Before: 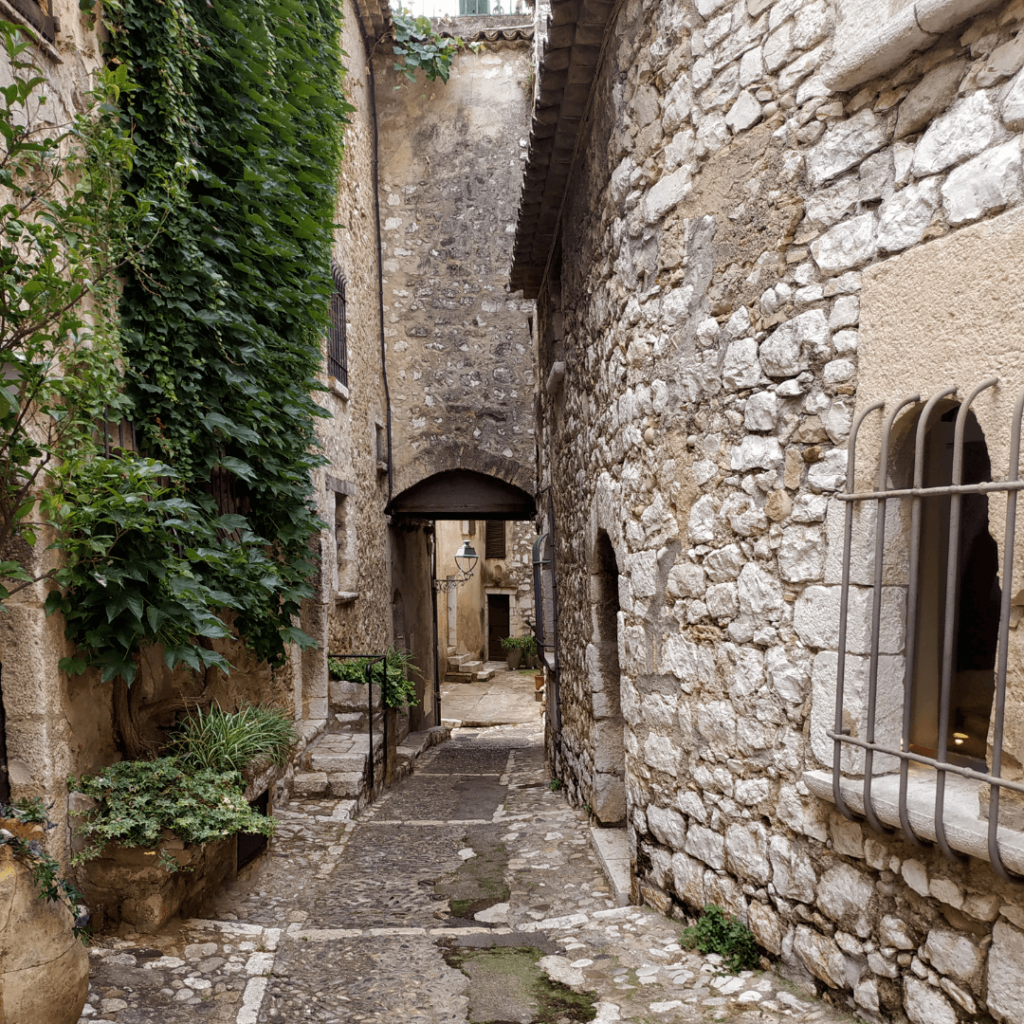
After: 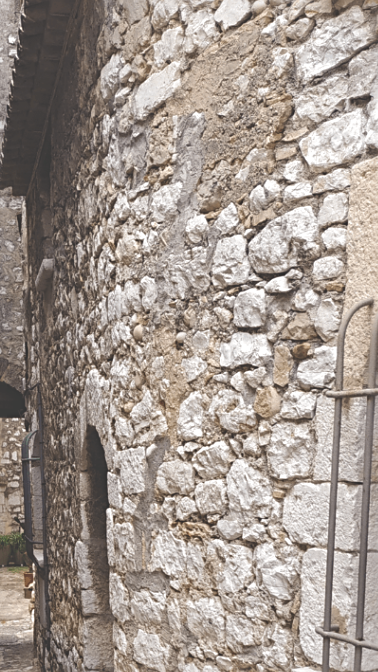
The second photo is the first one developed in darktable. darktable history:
crop and rotate: left 49.936%, top 10.094%, right 13.136%, bottom 24.256%
exposure: black level correction -0.041, exposure 0.064 EV, compensate highlight preservation false
sharpen: radius 2.529, amount 0.323
rotate and perspective: automatic cropping off
